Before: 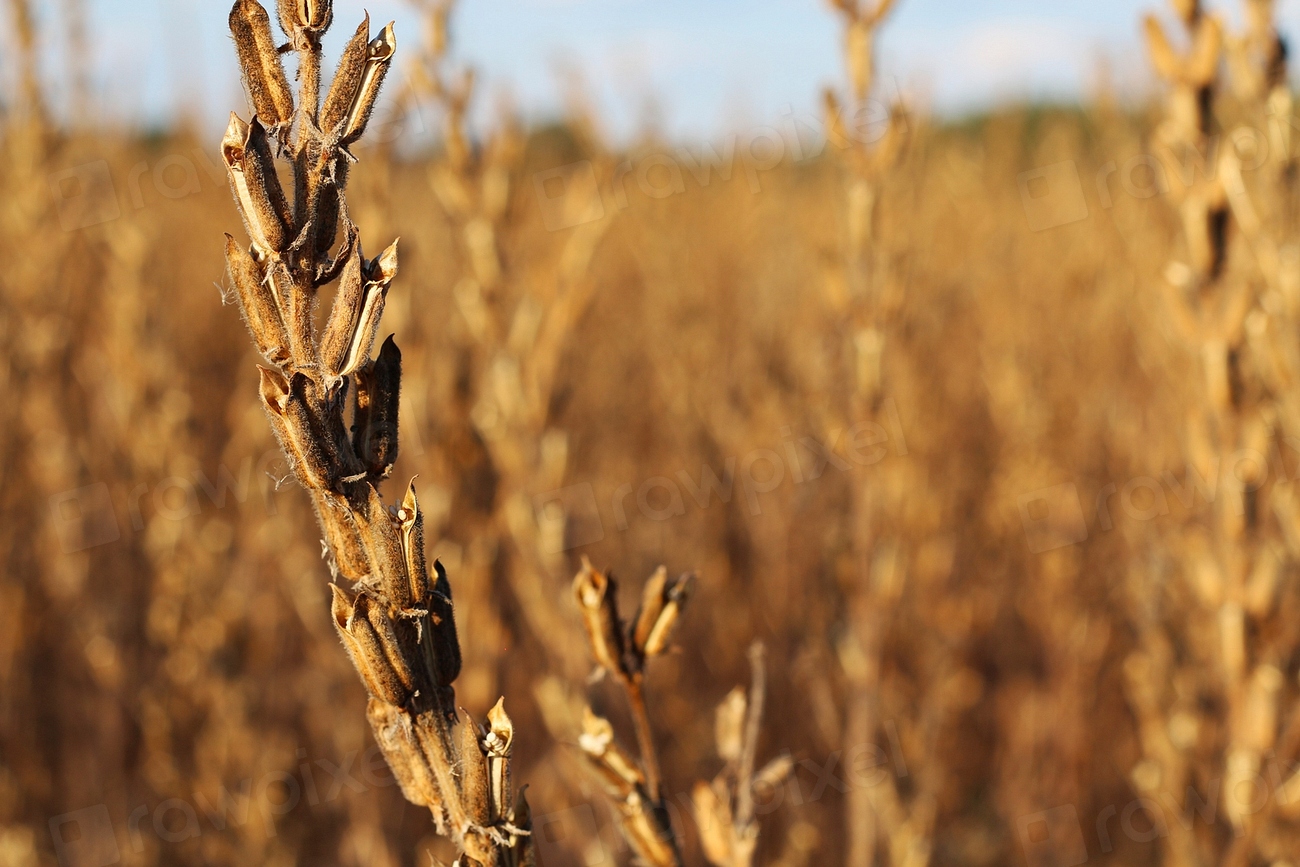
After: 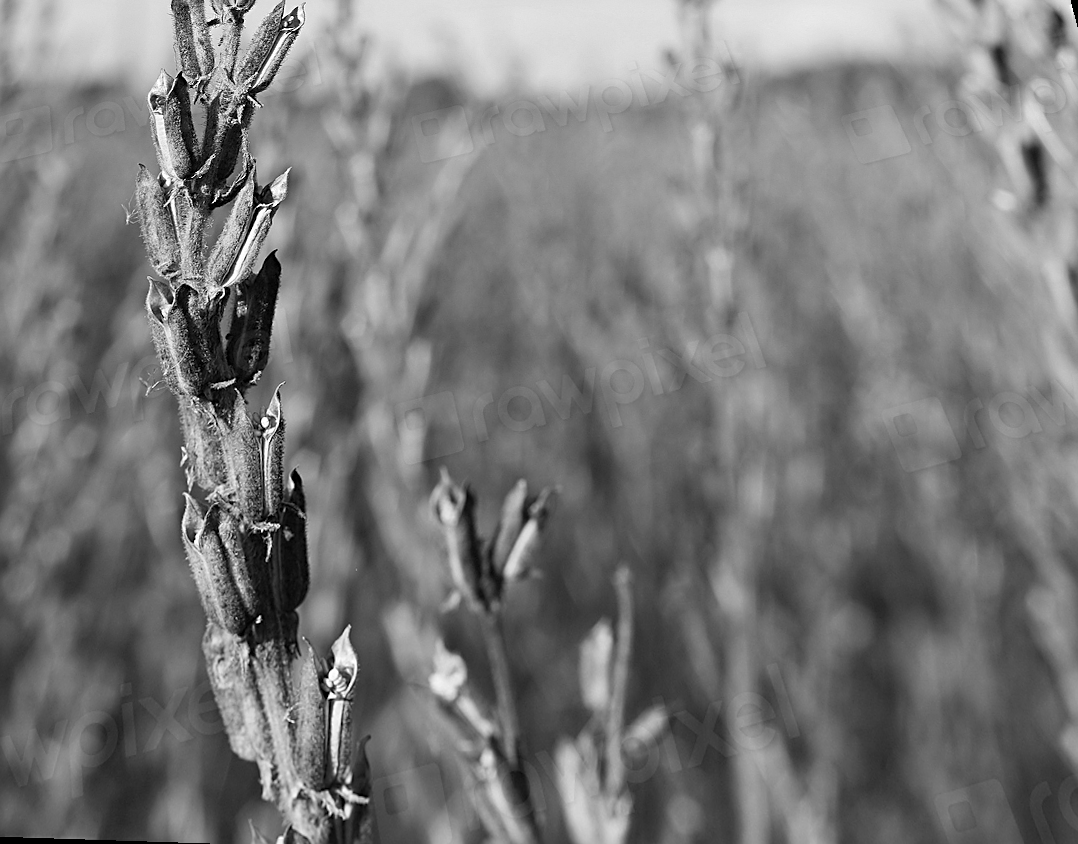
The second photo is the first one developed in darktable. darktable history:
rotate and perspective: rotation 0.72°, lens shift (vertical) -0.352, lens shift (horizontal) -0.051, crop left 0.152, crop right 0.859, crop top 0.019, crop bottom 0.964
sharpen: on, module defaults
monochrome: on, module defaults
